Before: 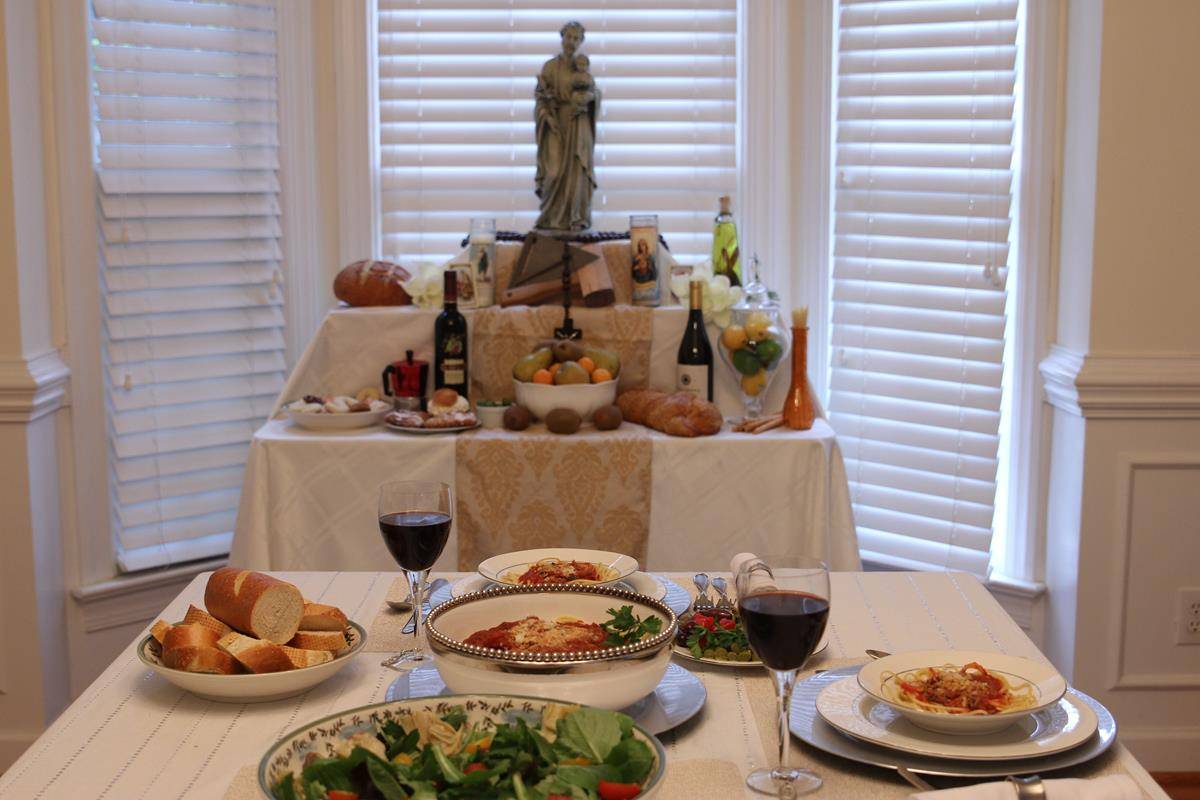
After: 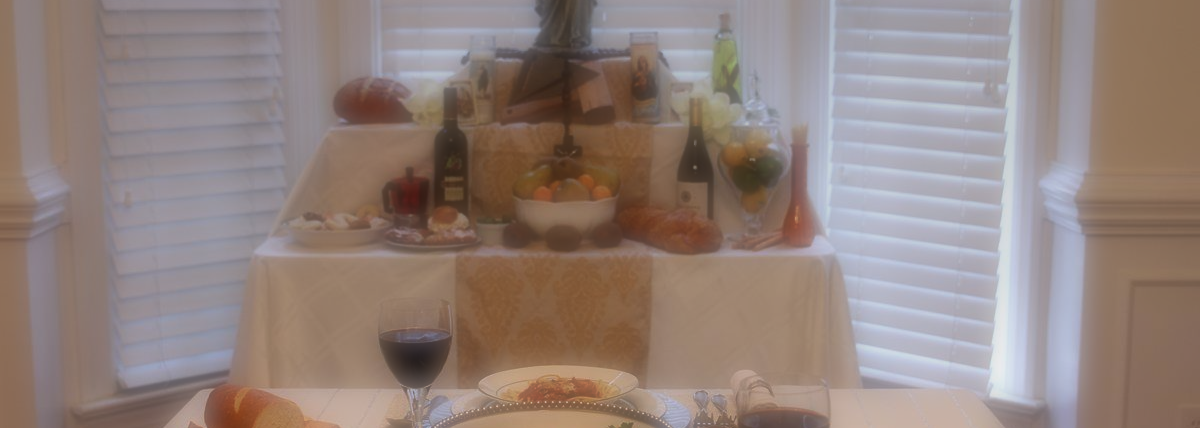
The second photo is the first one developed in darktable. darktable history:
graduated density: rotation 5.63°, offset 76.9
crop and rotate: top 23.043%, bottom 23.437%
soften: on, module defaults
